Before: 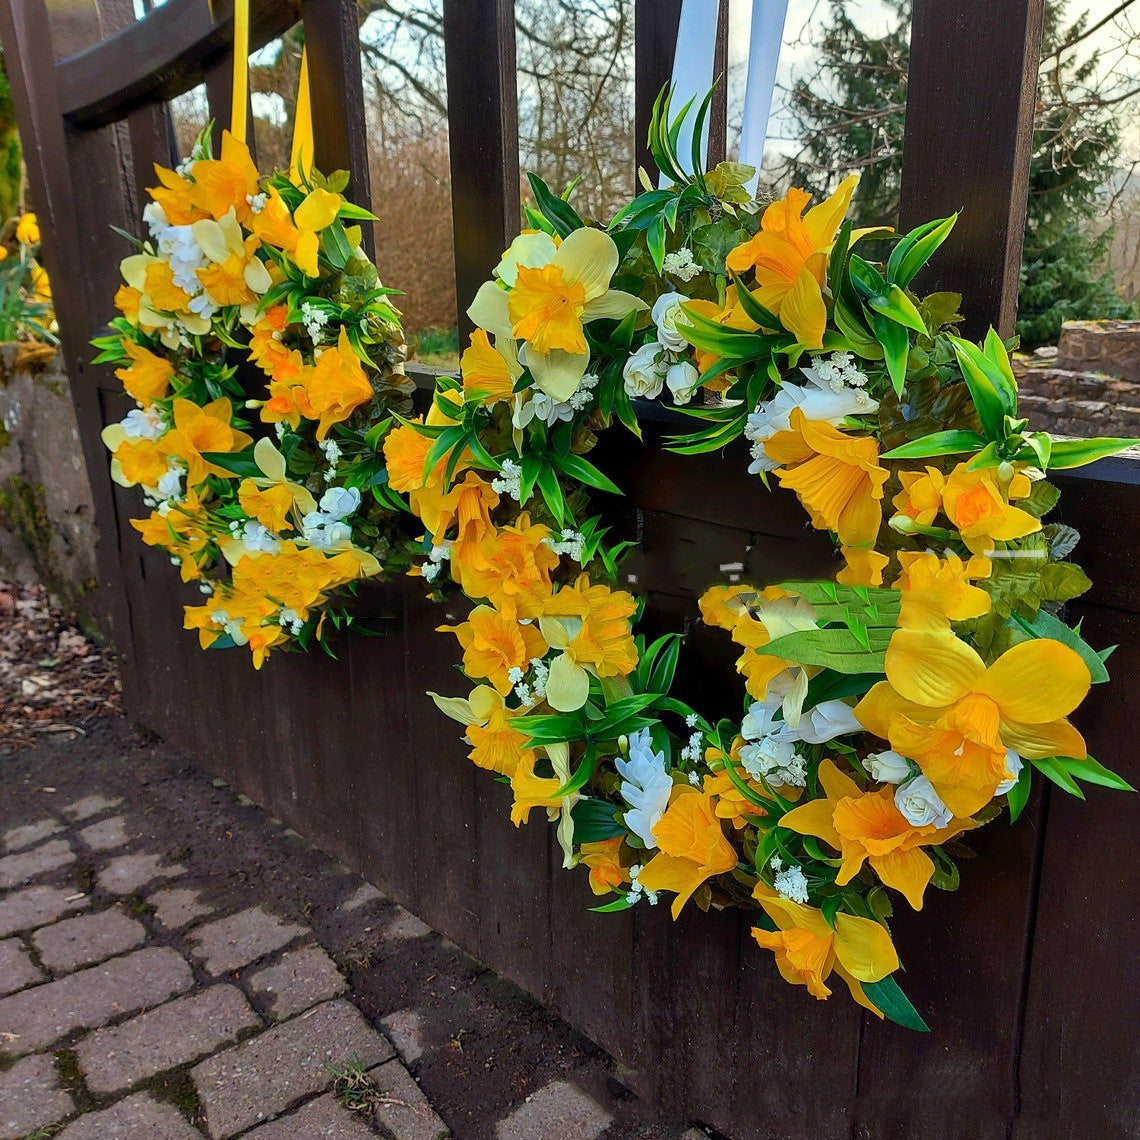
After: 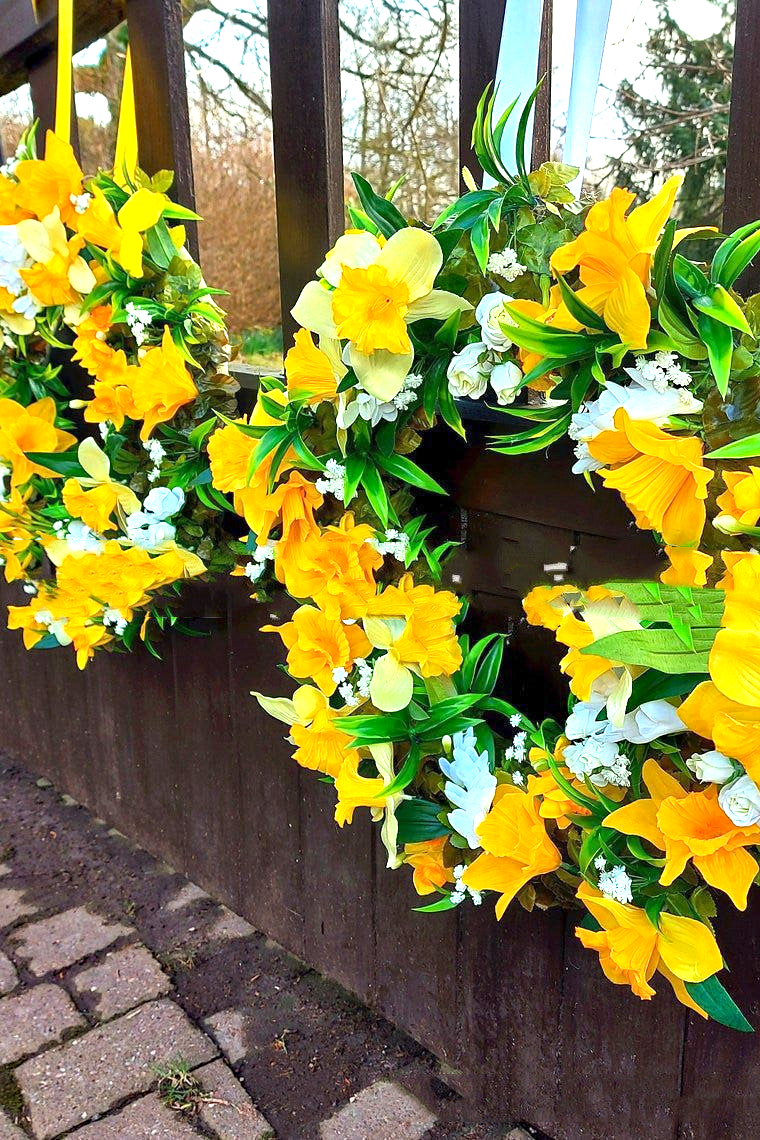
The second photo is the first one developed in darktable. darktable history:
haze removal: compatibility mode true, adaptive false
crop and rotate: left 15.446%, right 17.836%
exposure: exposure 1.137 EV, compensate highlight preservation false
